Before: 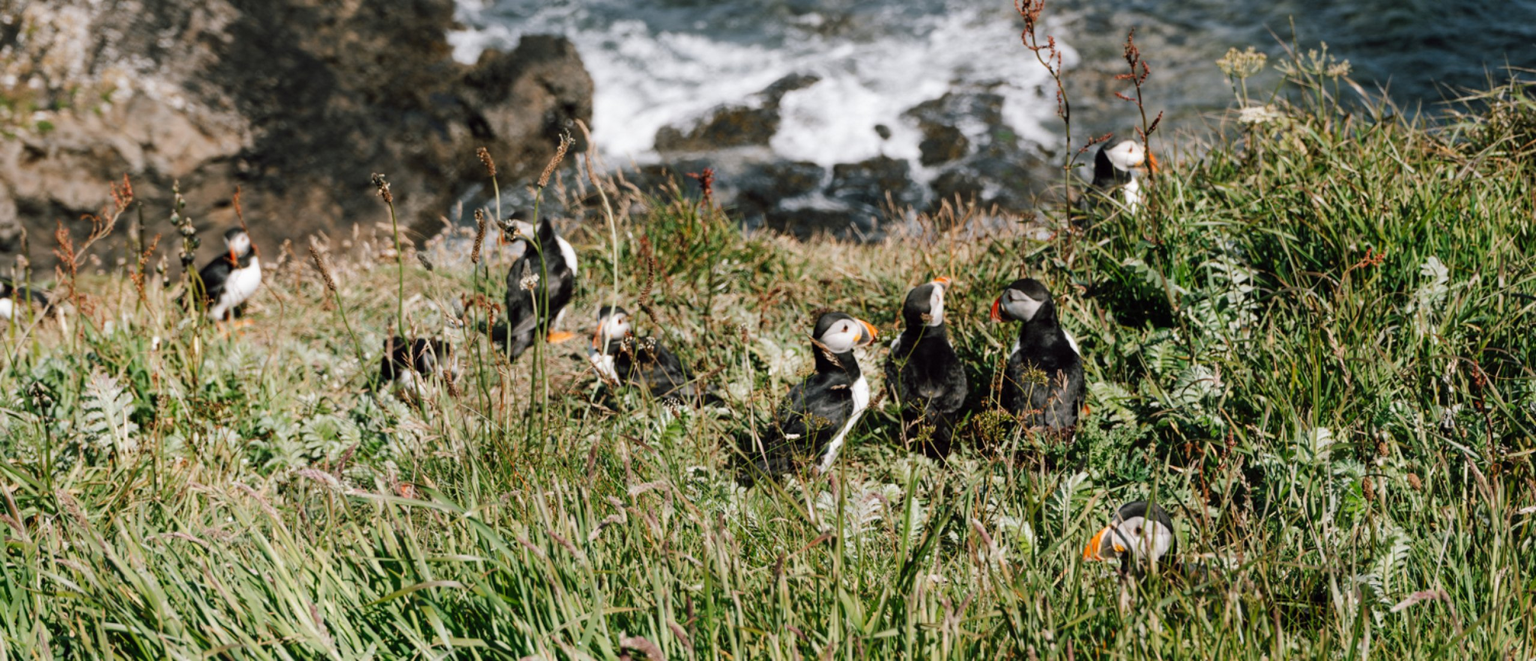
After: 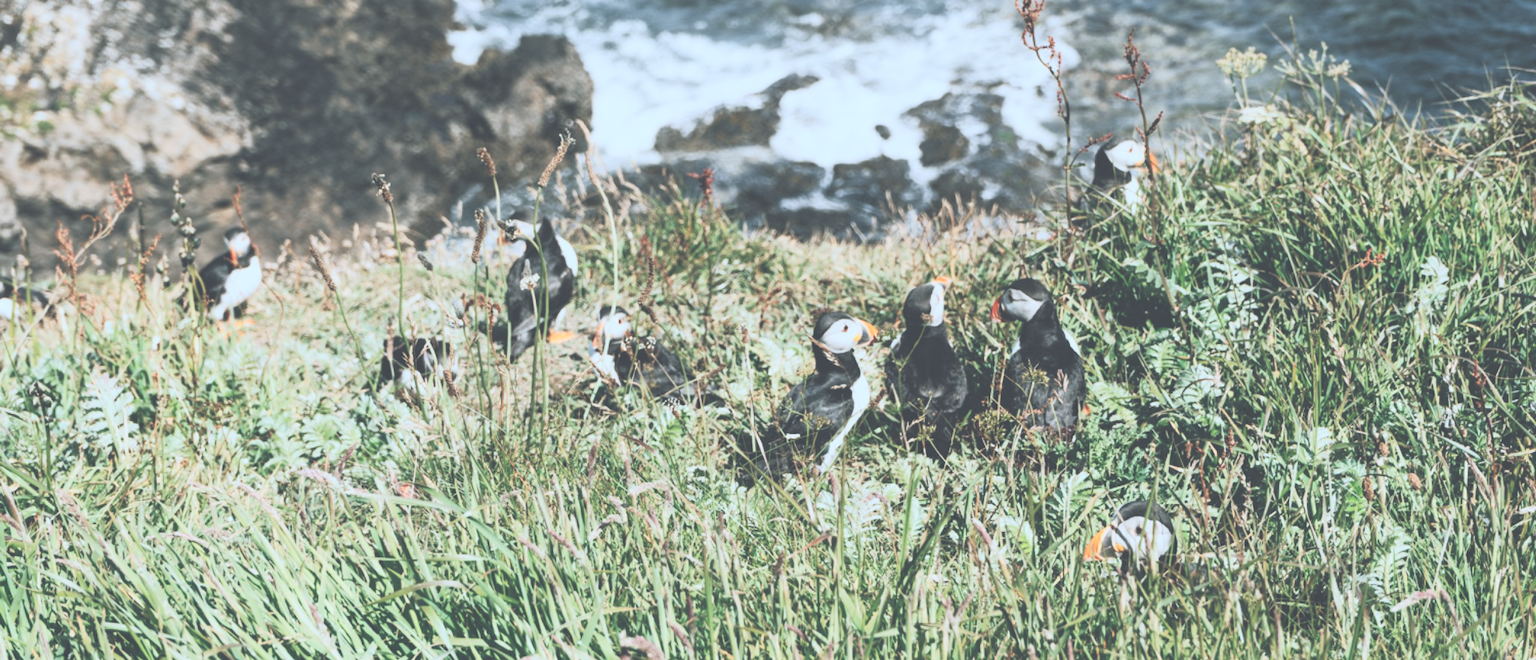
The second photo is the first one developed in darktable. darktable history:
color calibration: illuminant F (fluorescent), F source F9 (Cool White Deluxe 4150 K) – high CRI, x 0.374, y 0.373, temperature 4153.13 K
tone curve: curves: ch0 [(0, 0.052) (0.207, 0.35) (0.392, 0.592) (0.54, 0.803) (0.725, 0.922) (0.99, 0.974)], color space Lab, independent channels, preserve colors none
exposure: black level correction -0.034, exposure -0.498 EV, compensate highlight preservation false
